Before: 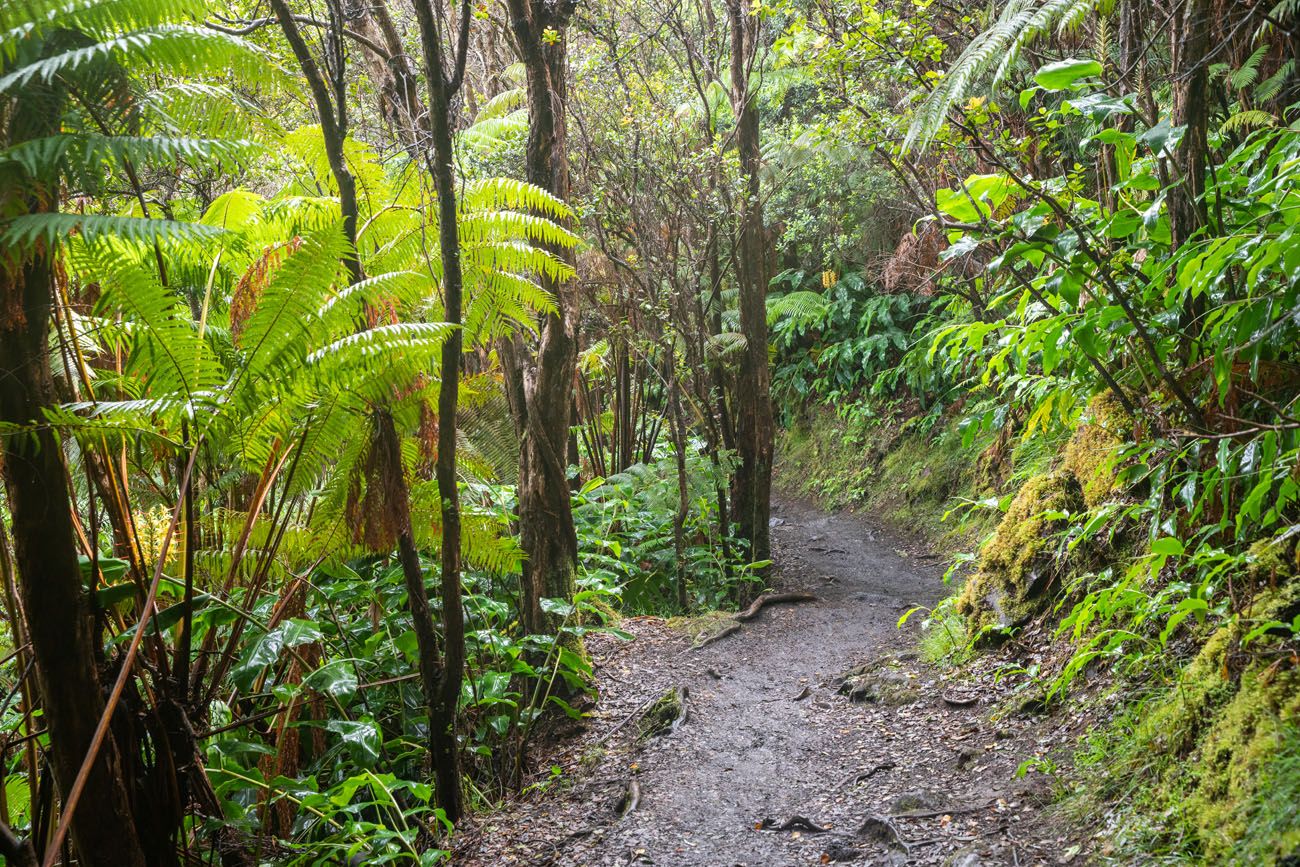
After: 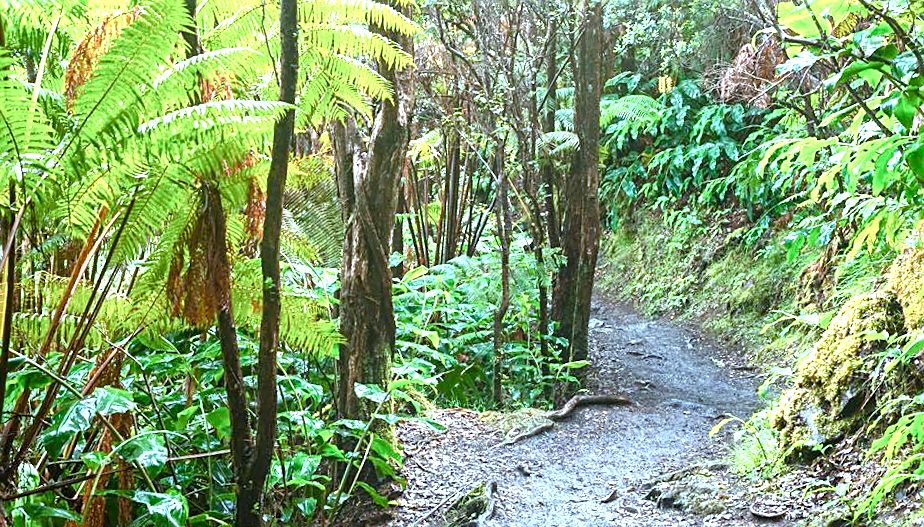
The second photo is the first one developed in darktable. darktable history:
color balance rgb: power › hue 71.89°, linear chroma grading › global chroma 15.495%, perceptual saturation grading › global saturation 0.064%, perceptual saturation grading › highlights -18.787%, perceptual saturation grading › mid-tones 7.254%, perceptual saturation grading › shadows 27.811%
exposure: black level correction 0, exposure 1.125 EV, compensate exposure bias true, compensate highlight preservation false
crop and rotate: angle -3.9°, left 9.776%, top 21.321%, right 12.059%, bottom 11.772%
local contrast: mode bilateral grid, contrast 20, coarseness 51, detail 130%, midtone range 0.2
sharpen: on, module defaults
color correction: highlights a* -10.52, highlights b* -19.18
